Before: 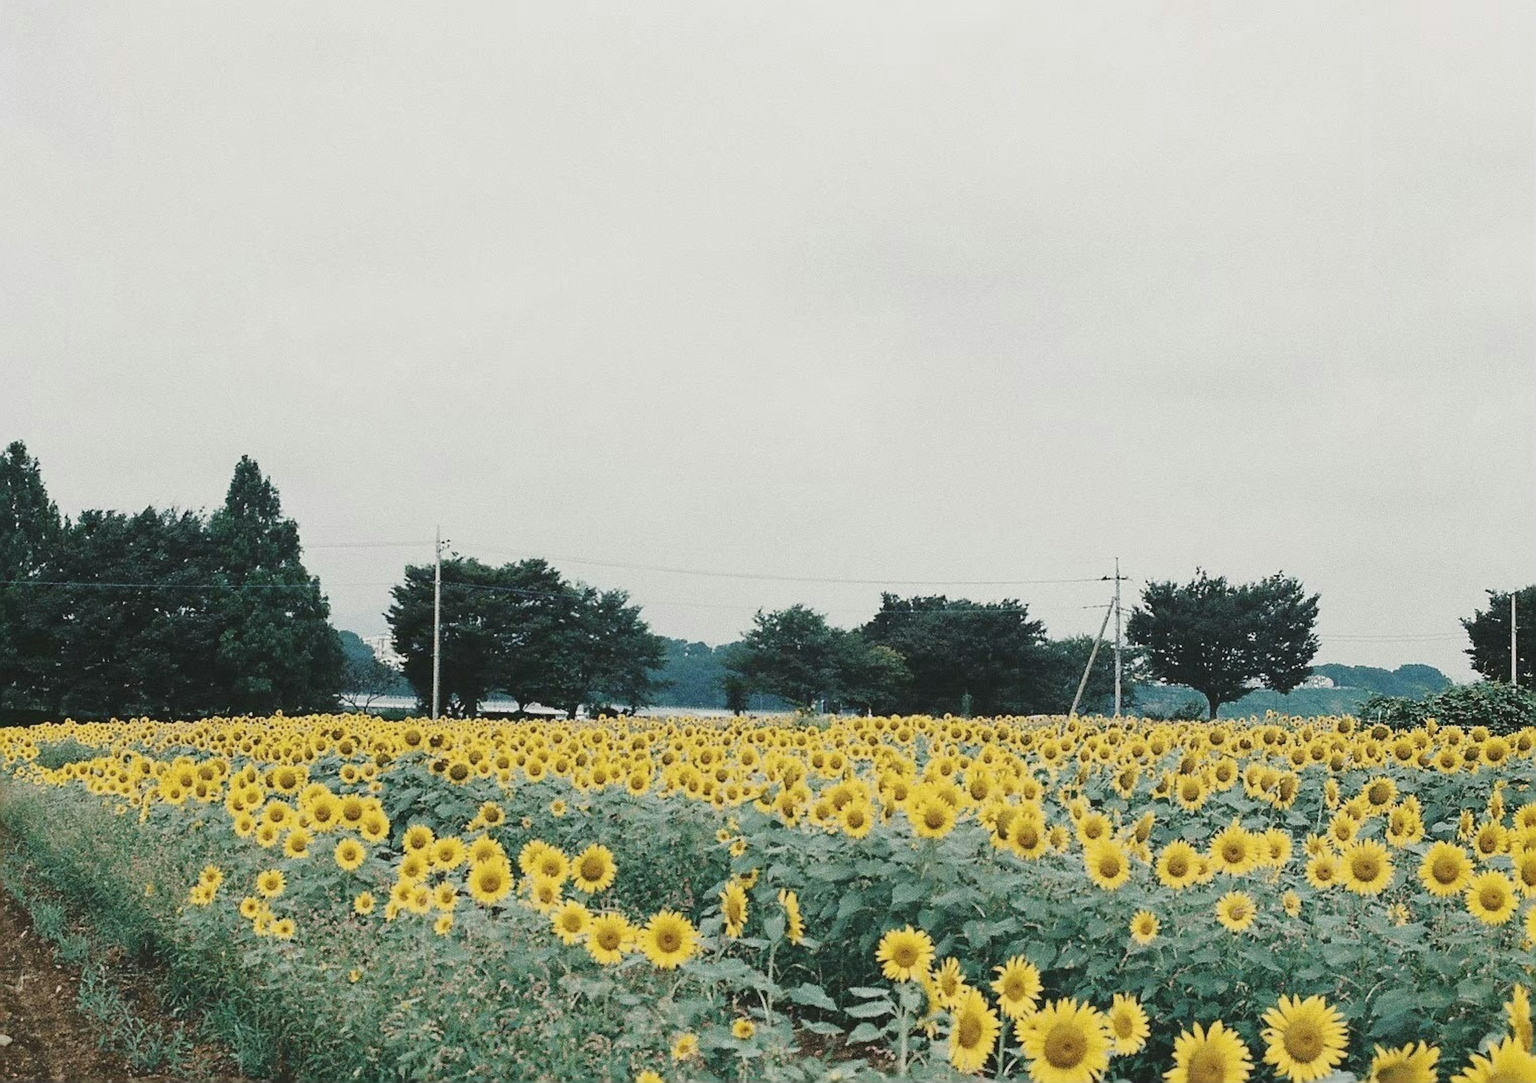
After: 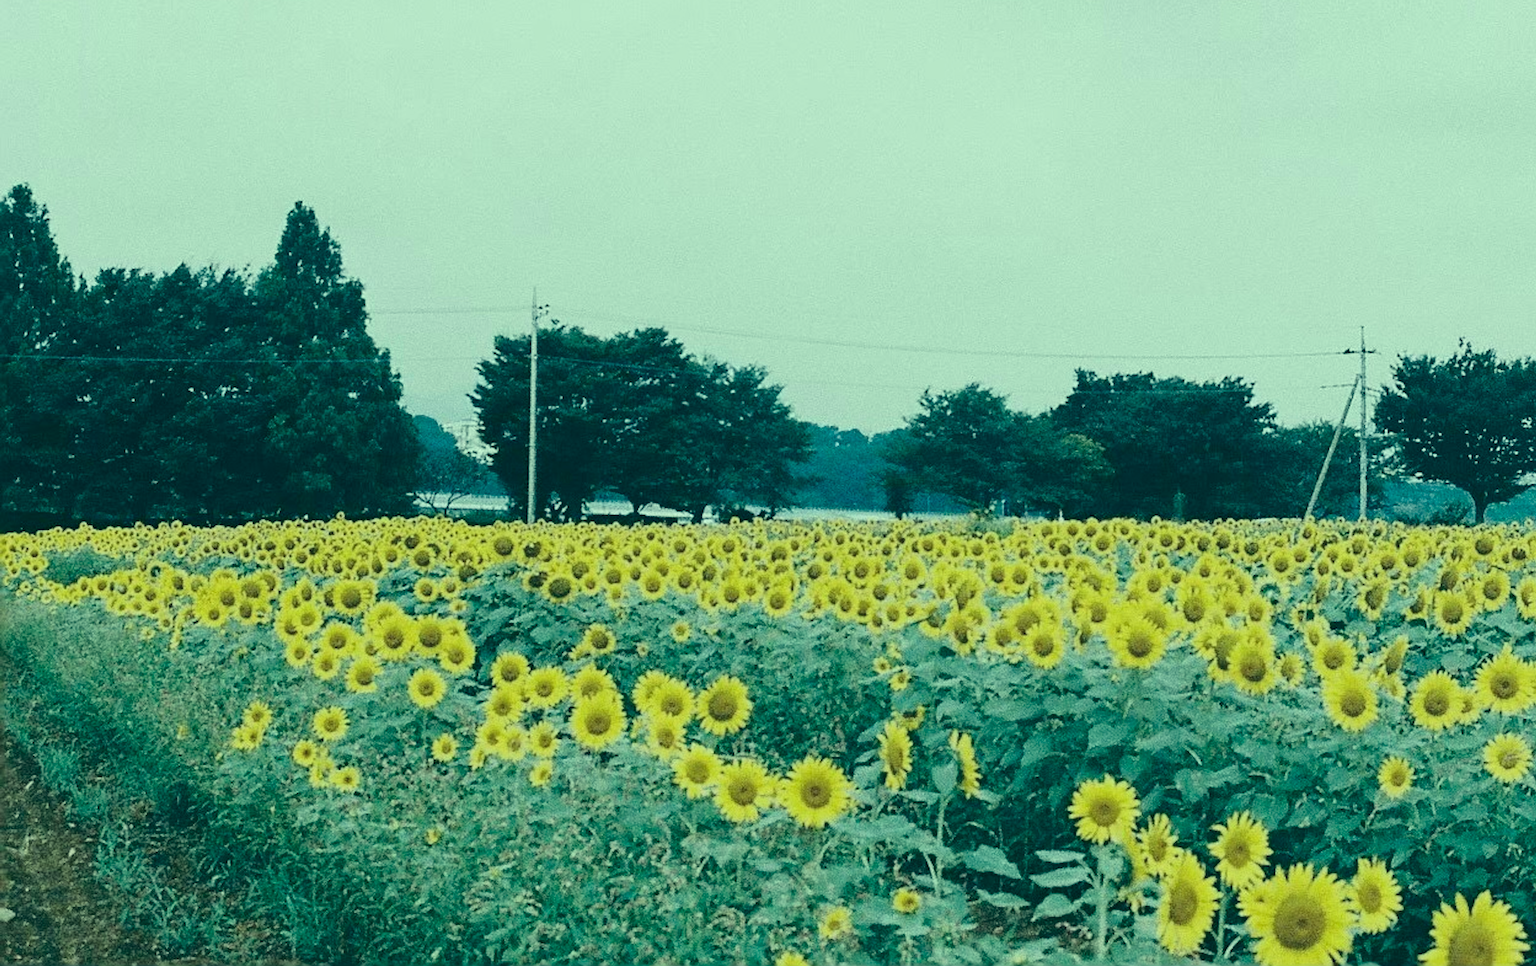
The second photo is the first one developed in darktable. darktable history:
crop: top 26.82%, right 17.989%
color correction: highlights a* -19.46, highlights b* 9.8, shadows a* -19.93, shadows b* -11.41
